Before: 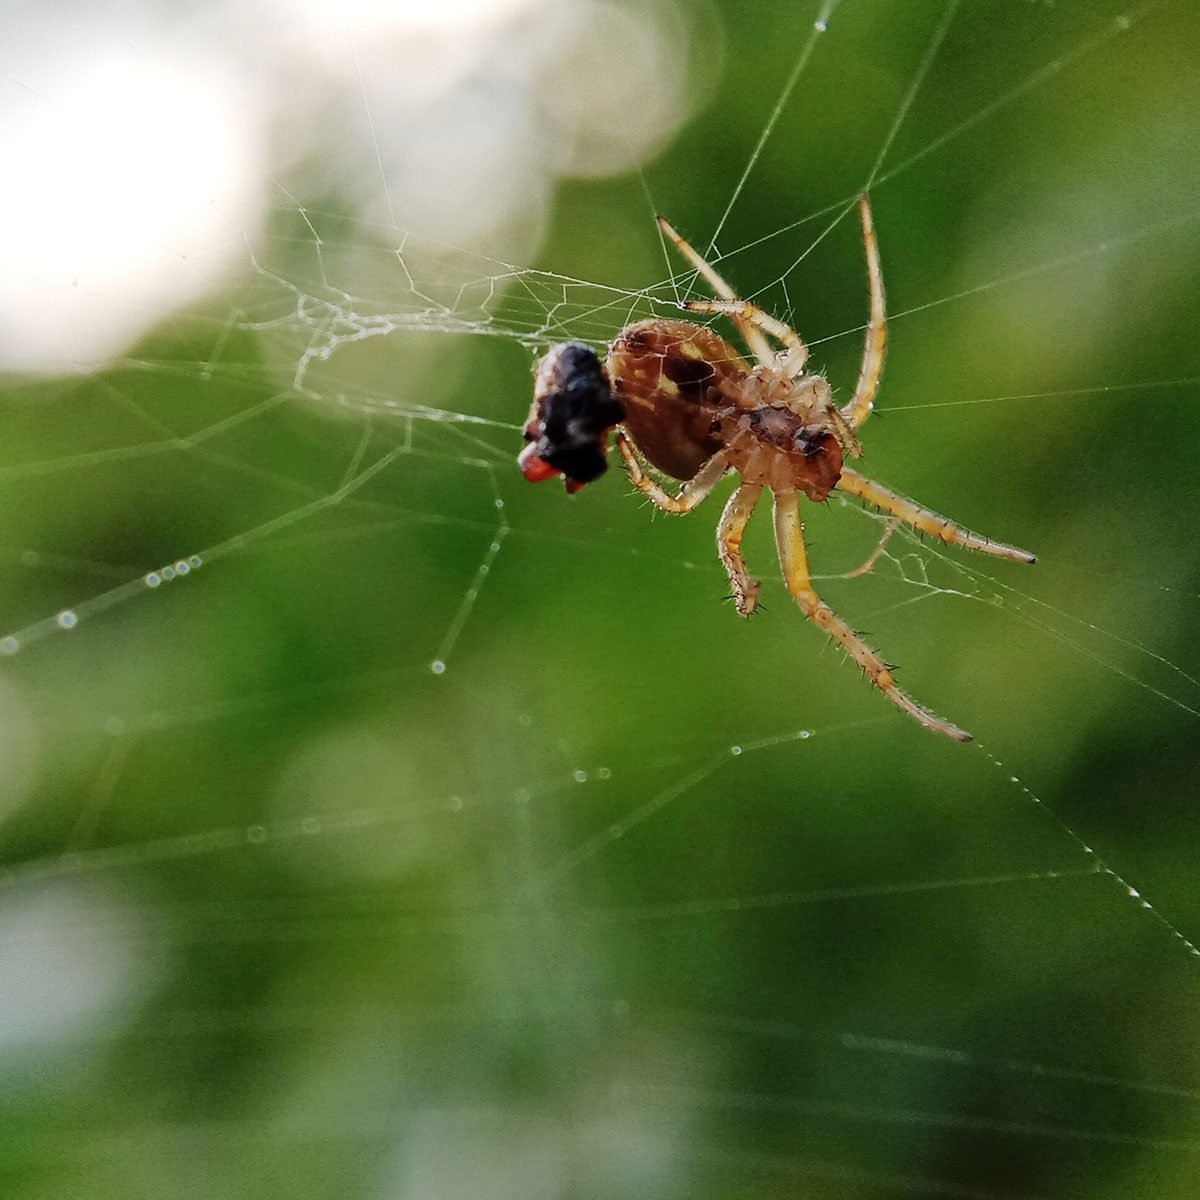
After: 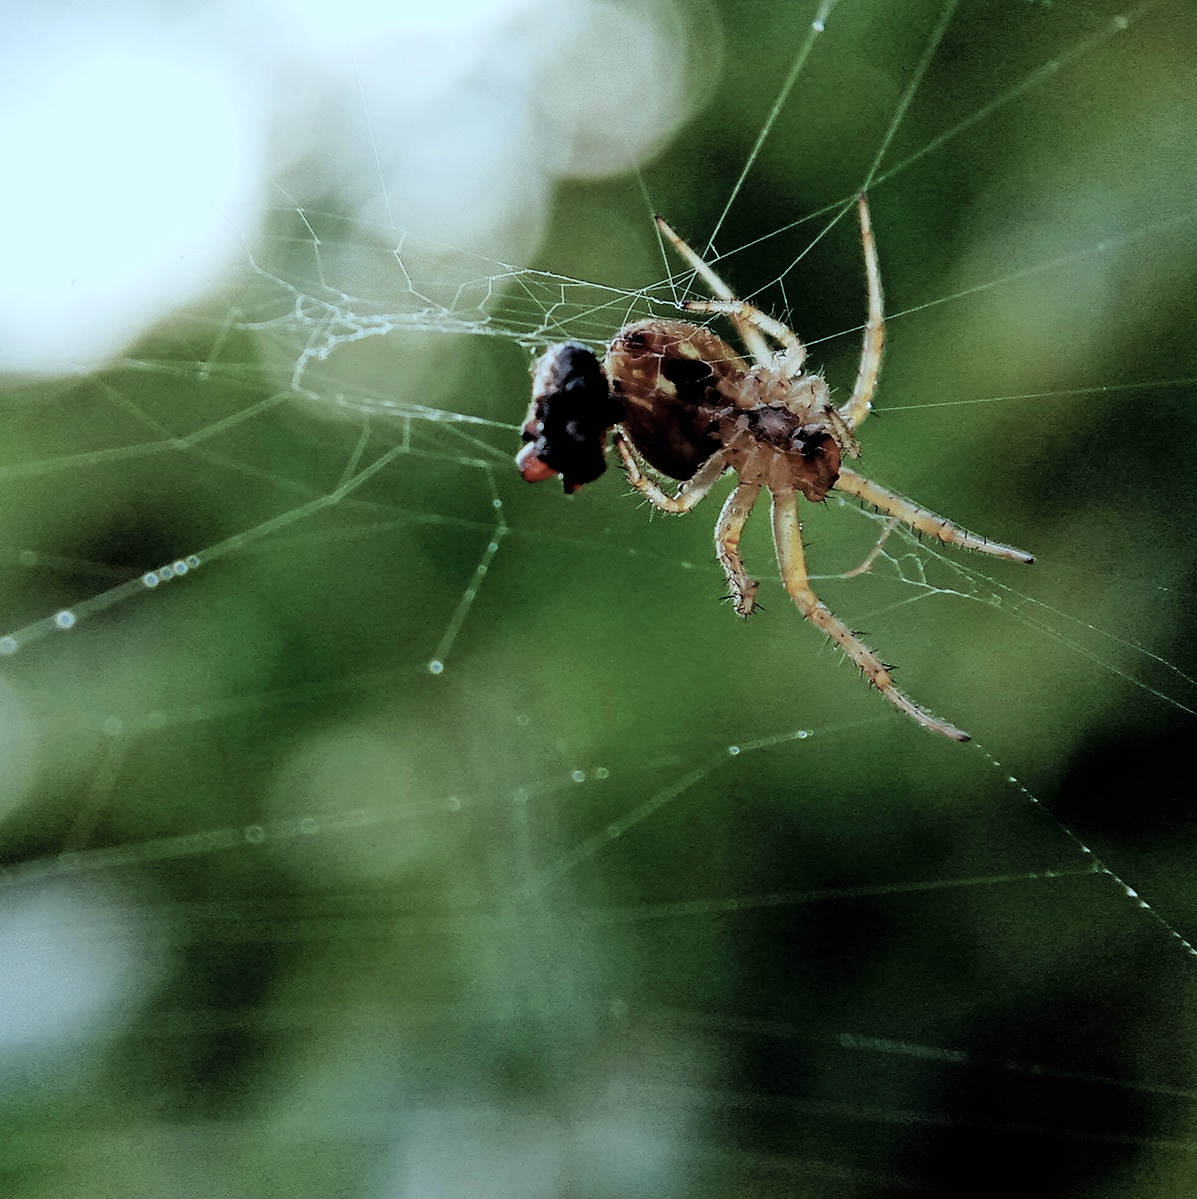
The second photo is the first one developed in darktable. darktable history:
crop and rotate: left 0.17%, bottom 0.014%
color balance rgb: shadows lift › chroma 3.18%, shadows lift › hue 279.32°, perceptual saturation grading › global saturation 8.519%
color correction: highlights a* -12.49, highlights b* -17.74, saturation 0.708
filmic rgb: black relative exposure -4.06 EV, white relative exposure 2.98 EV, threshold 2.94 EV, hardness 2.98, contrast 1.401, color science v6 (2022), enable highlight reconstruction true
